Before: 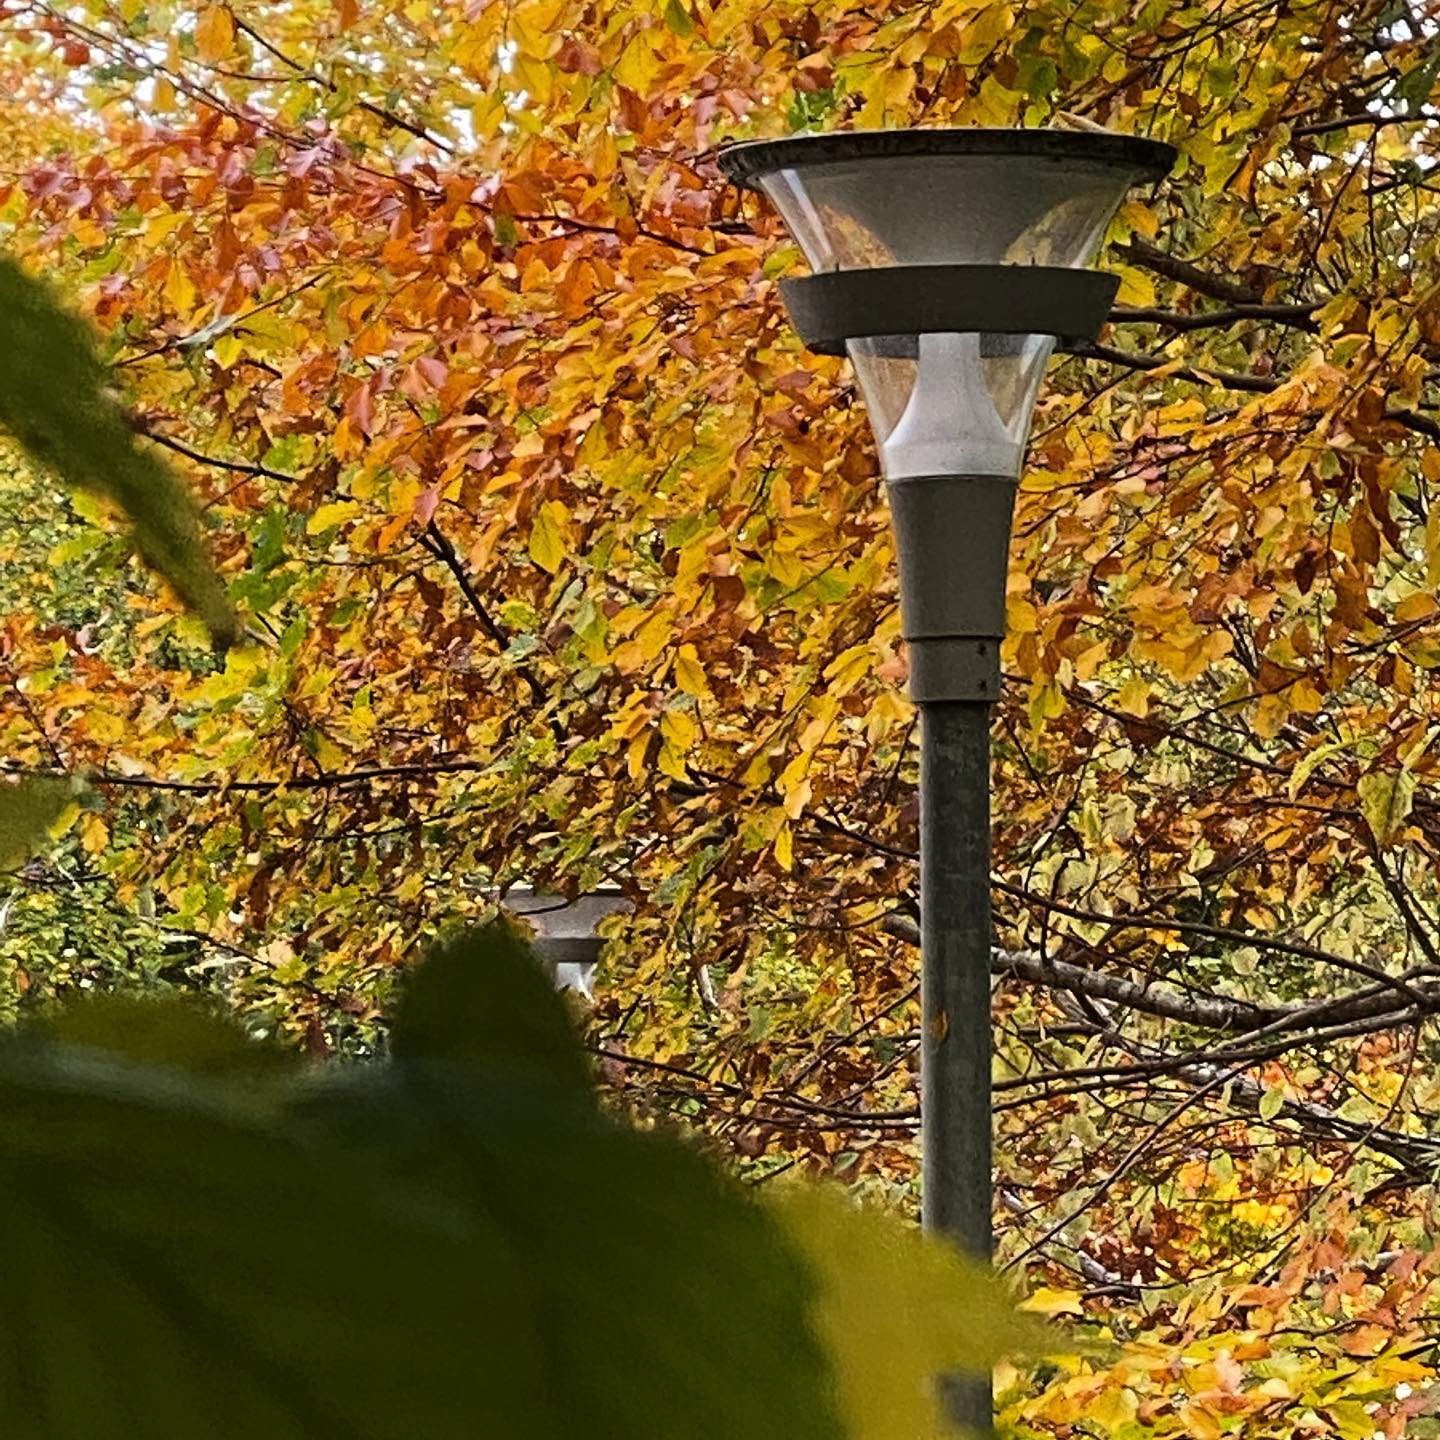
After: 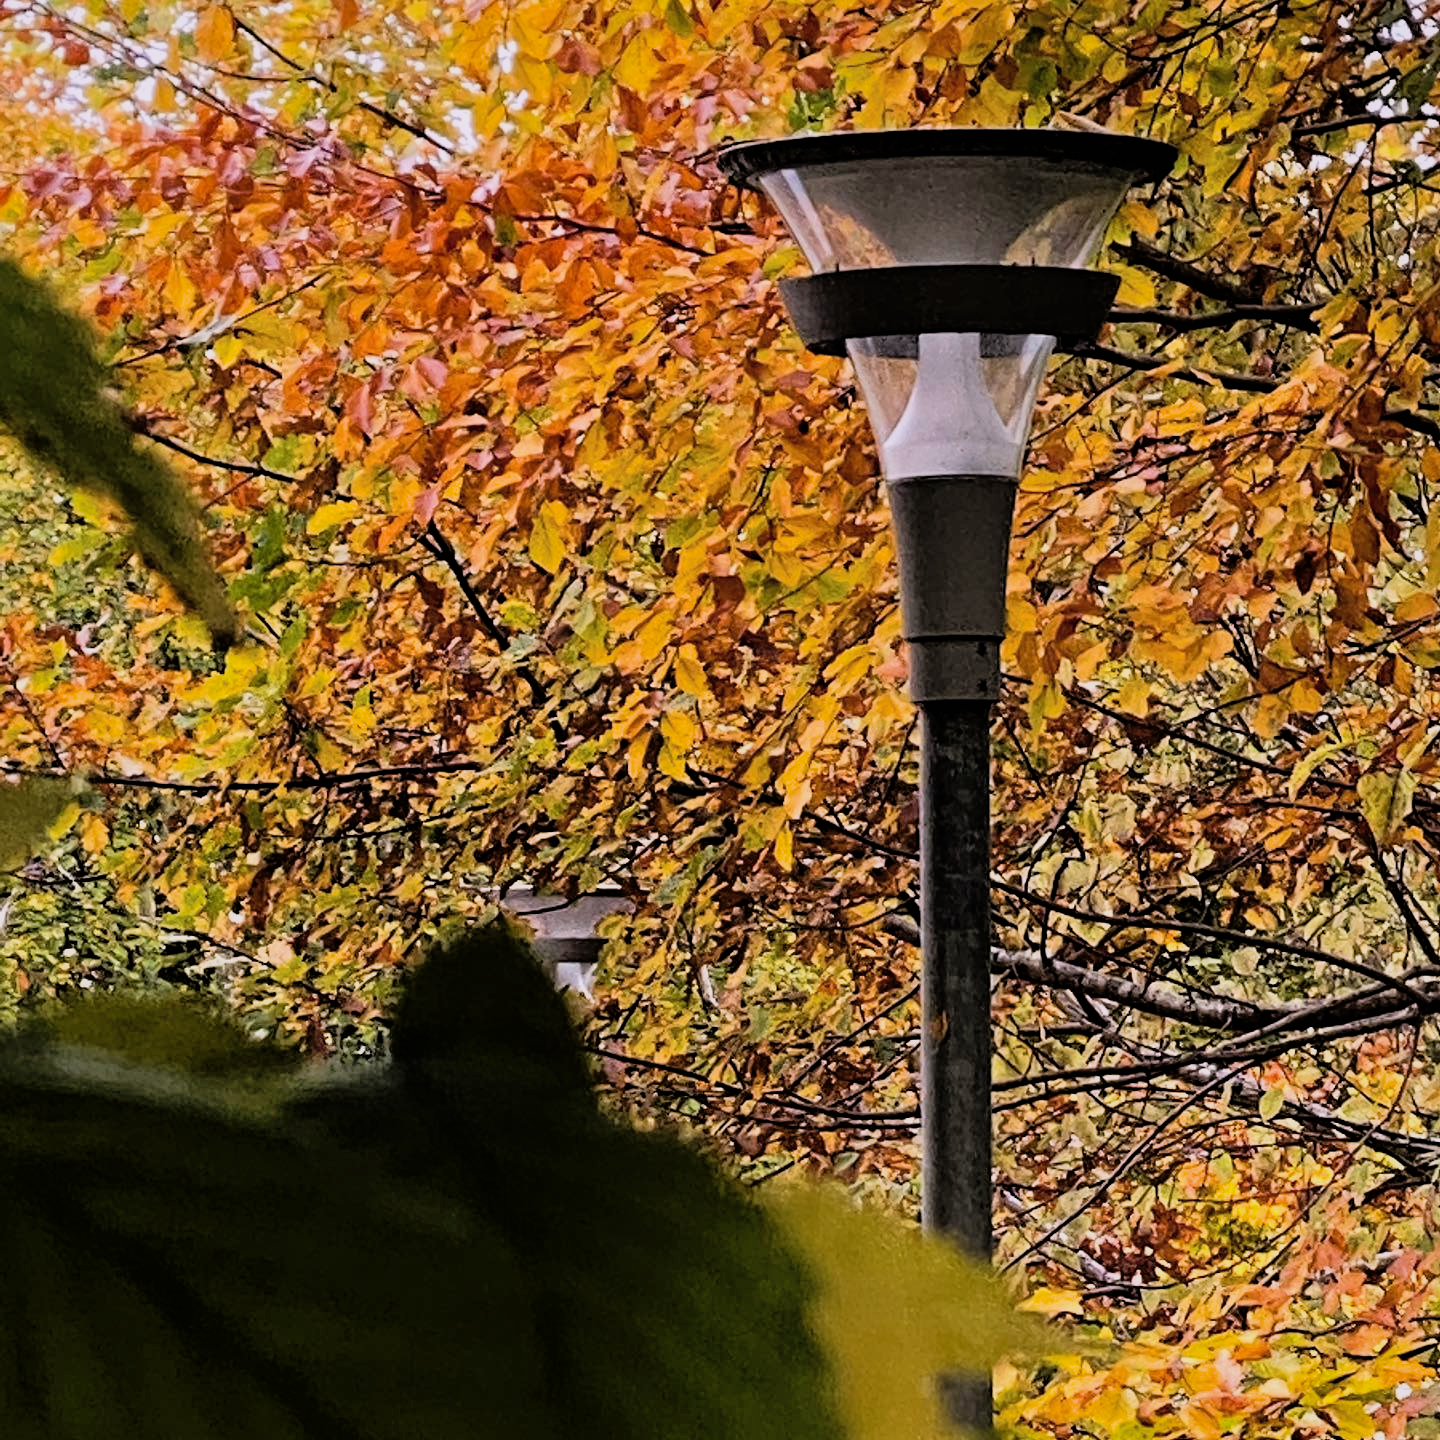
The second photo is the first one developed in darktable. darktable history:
white balance: red 1.066, blue 1.119
shadows and highlights: on, module defaults
filmic rgb: black relative exposure -5 EV, white relative exposure 3.5 EV, hardness 3.19, contrast 1.3, highlights saturation mix -50%
